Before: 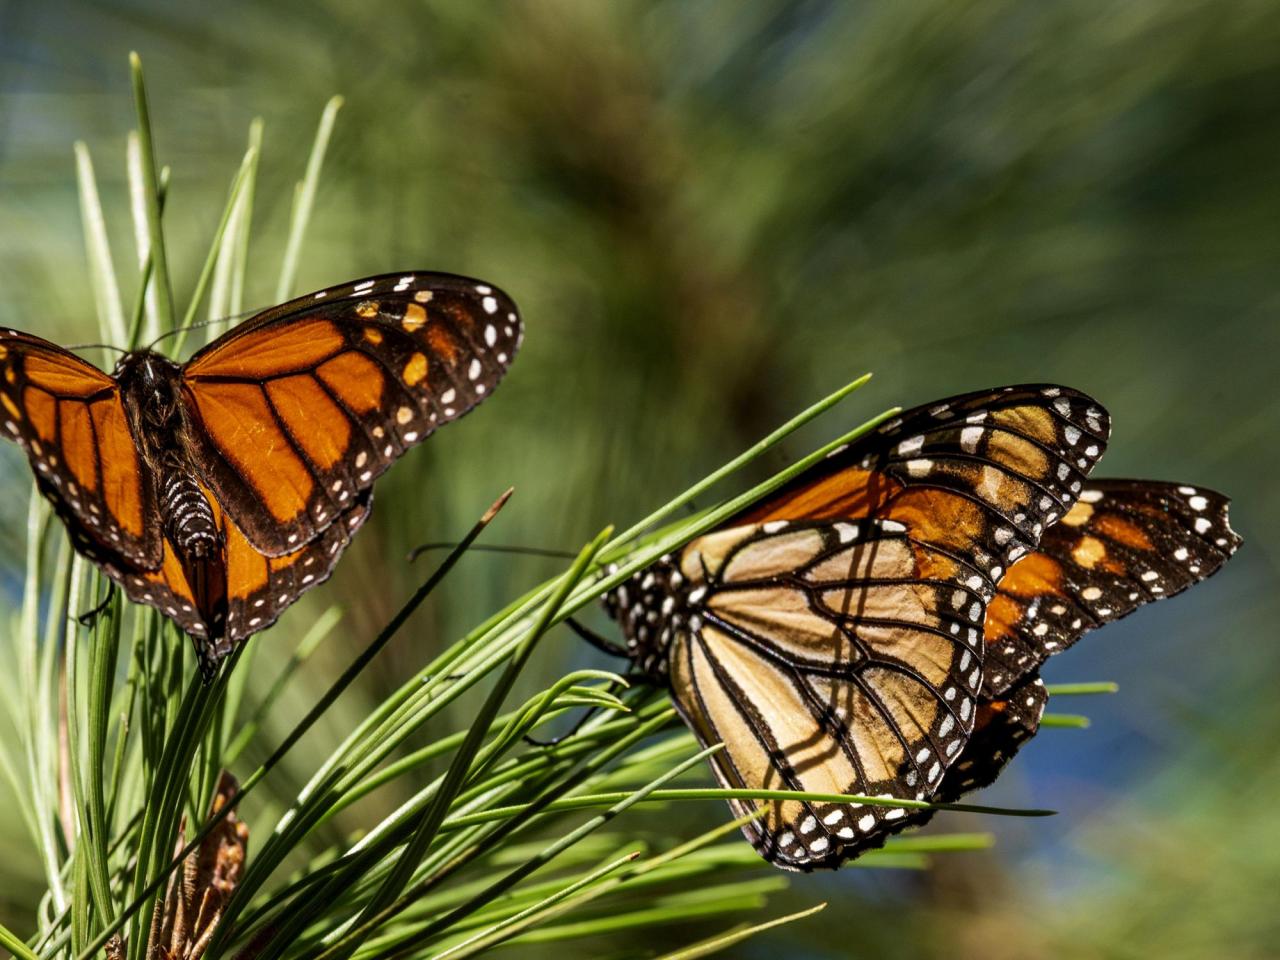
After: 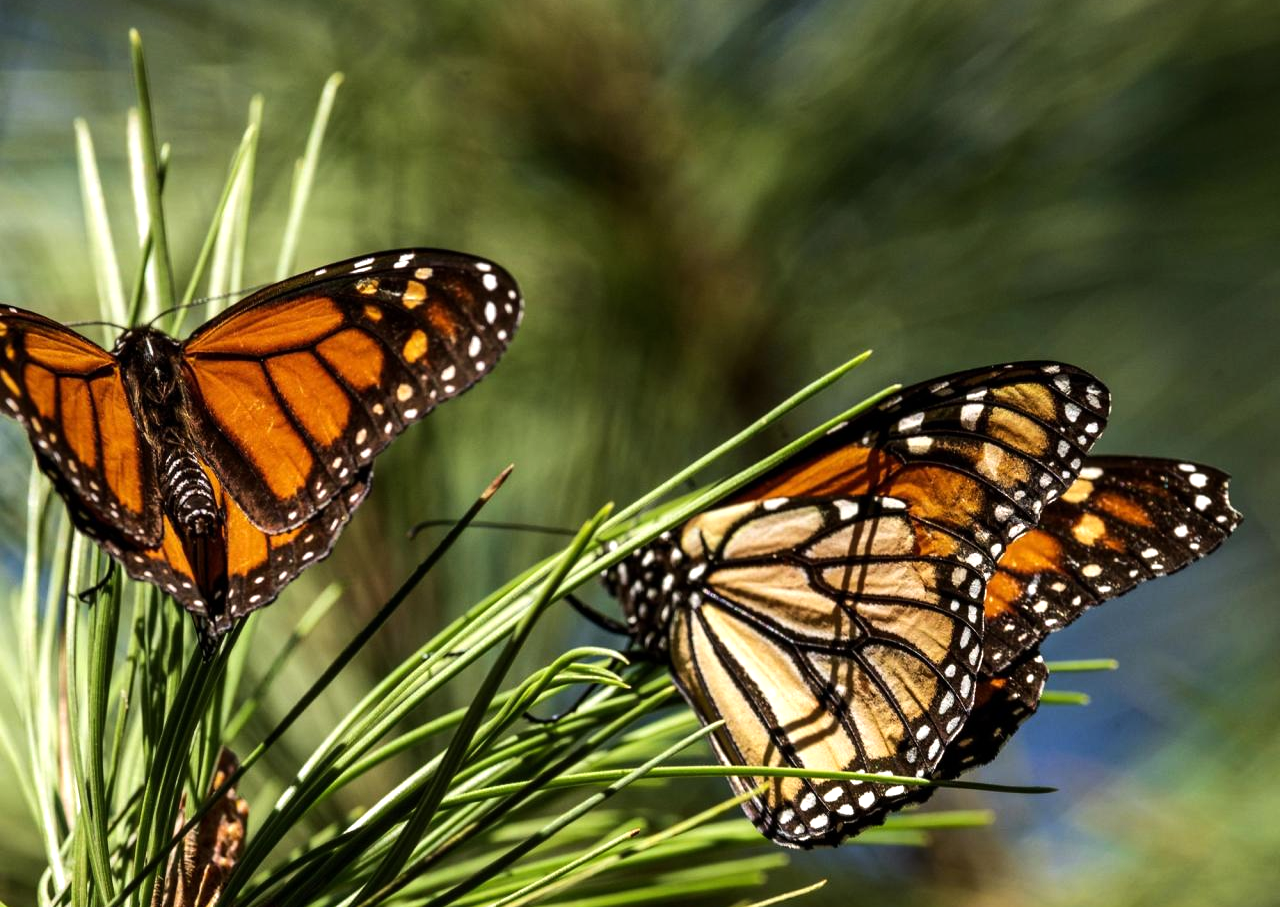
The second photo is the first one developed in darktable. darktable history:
tone equalizer: -8 EV -0.417 EV, -7 EV -0.389 EV, -6 EV -0.333 EV, -5 EV -0.222 EV, -3 EV 0.222 EV, -2 EV 0.333 EV, -1 EV 0.389 EV, +0 EV 0.417 EV, edges refinement/feathering 500, mask exposure compensation -1.25 EV, preserve details no
crop and rotate: top 2.479%, bottom 3.018%
